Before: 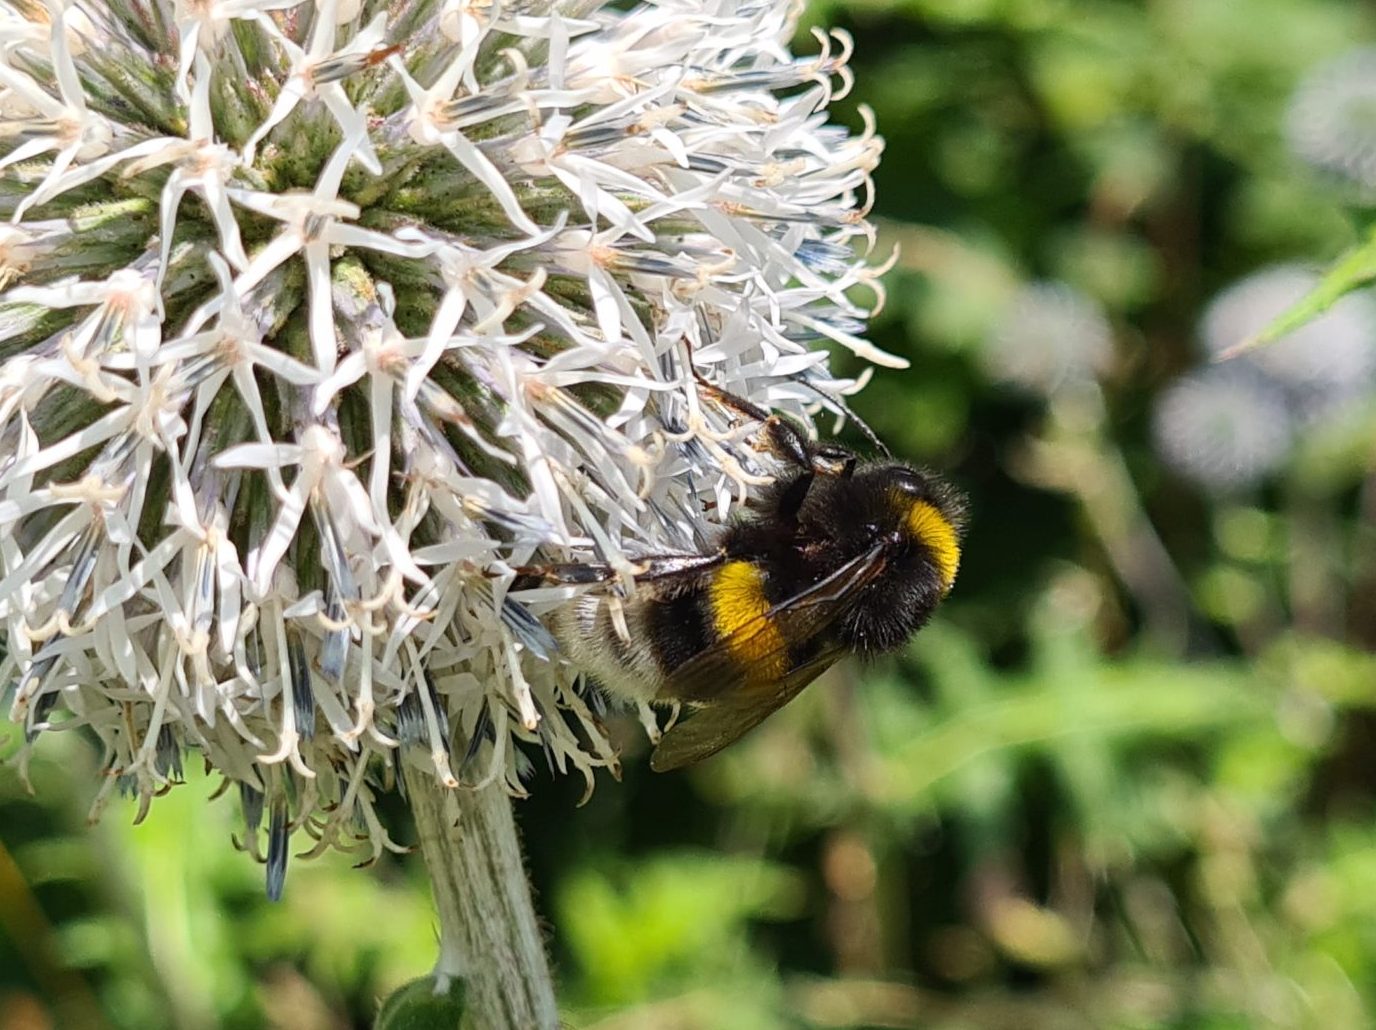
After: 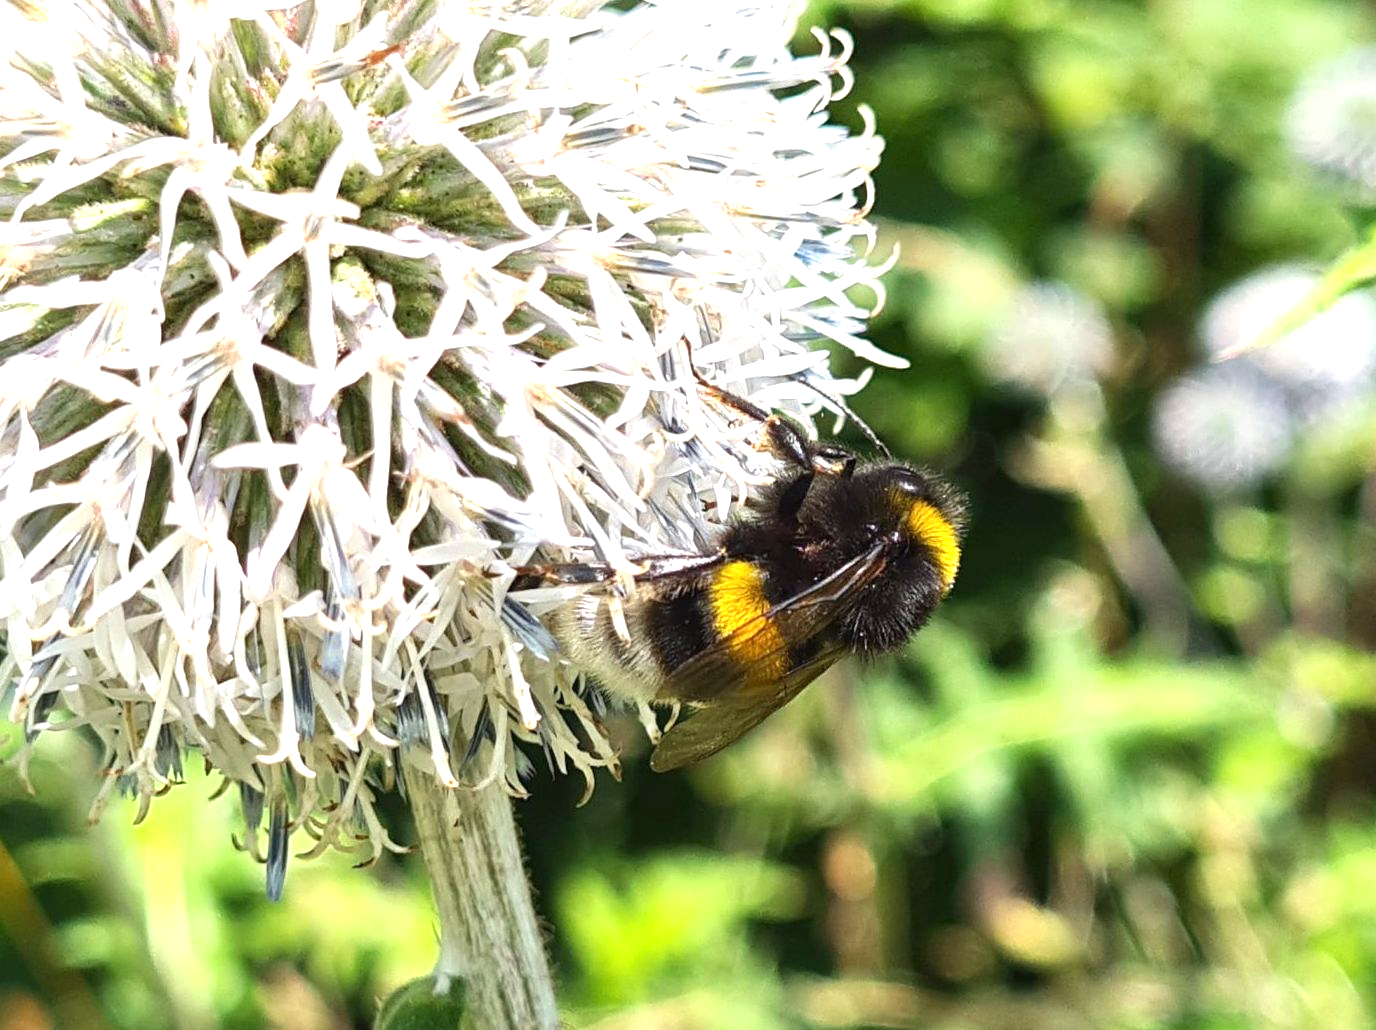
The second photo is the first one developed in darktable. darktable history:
exposure: exposure 0.999 EV, compensate highlight preservation false
white balance: emerald 1
